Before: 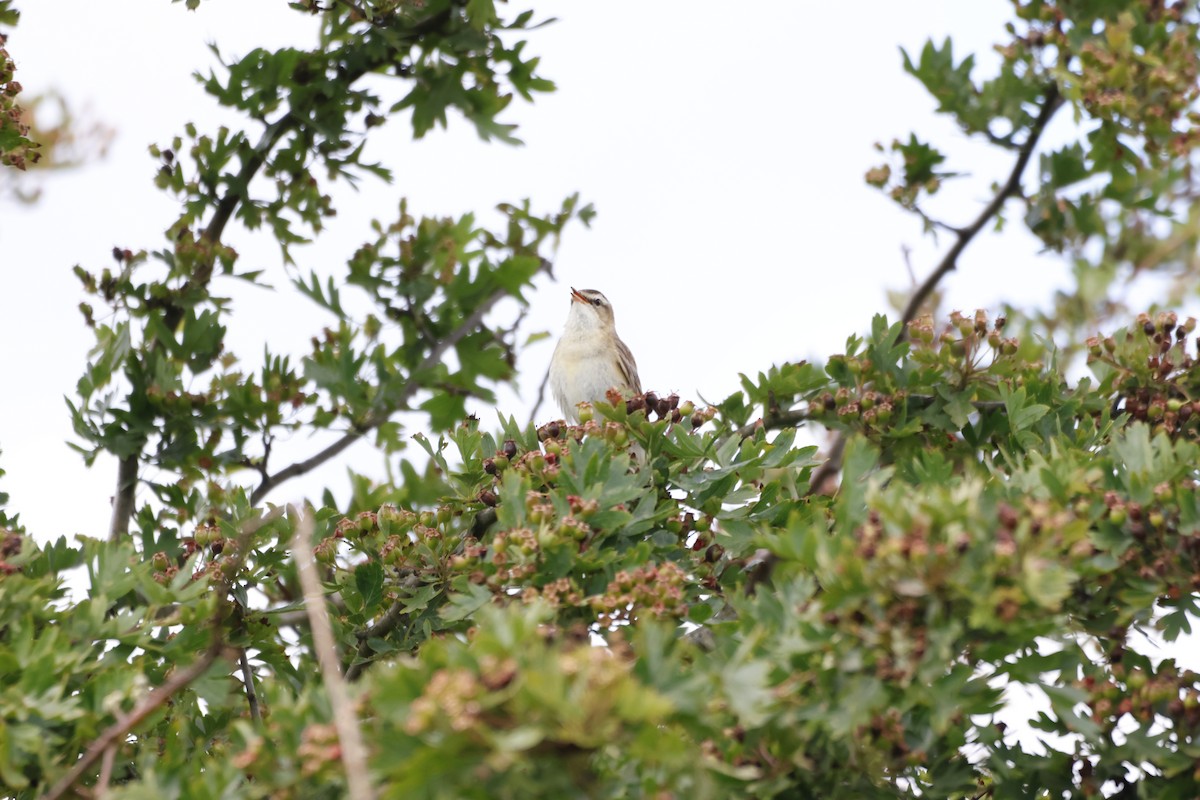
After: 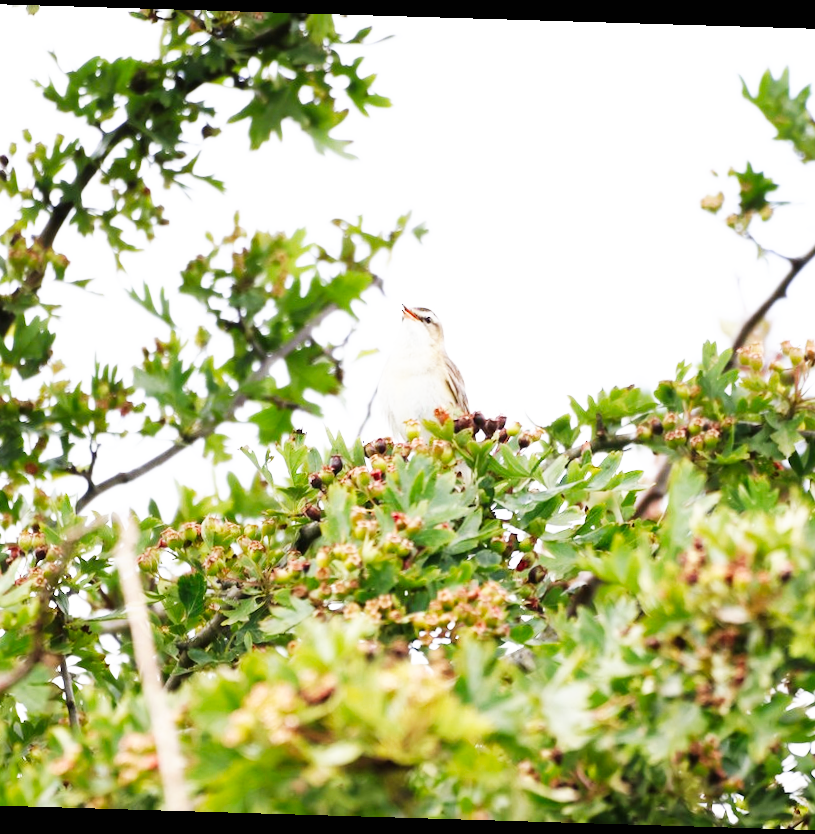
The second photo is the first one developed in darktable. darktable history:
crop and rotate: left 15.055%, right 18.278%
base curve: curves: ch0 [(0, 0) (0.007, 0.004) (0.027, 0.03) (0.046, 0.07) (0.207, 0.54) (0.442, 0.872) (0.673, 0.972) (1, 1)], preserve colors none
rotate and perspective: rotation 1.72°, automatic cropping off
